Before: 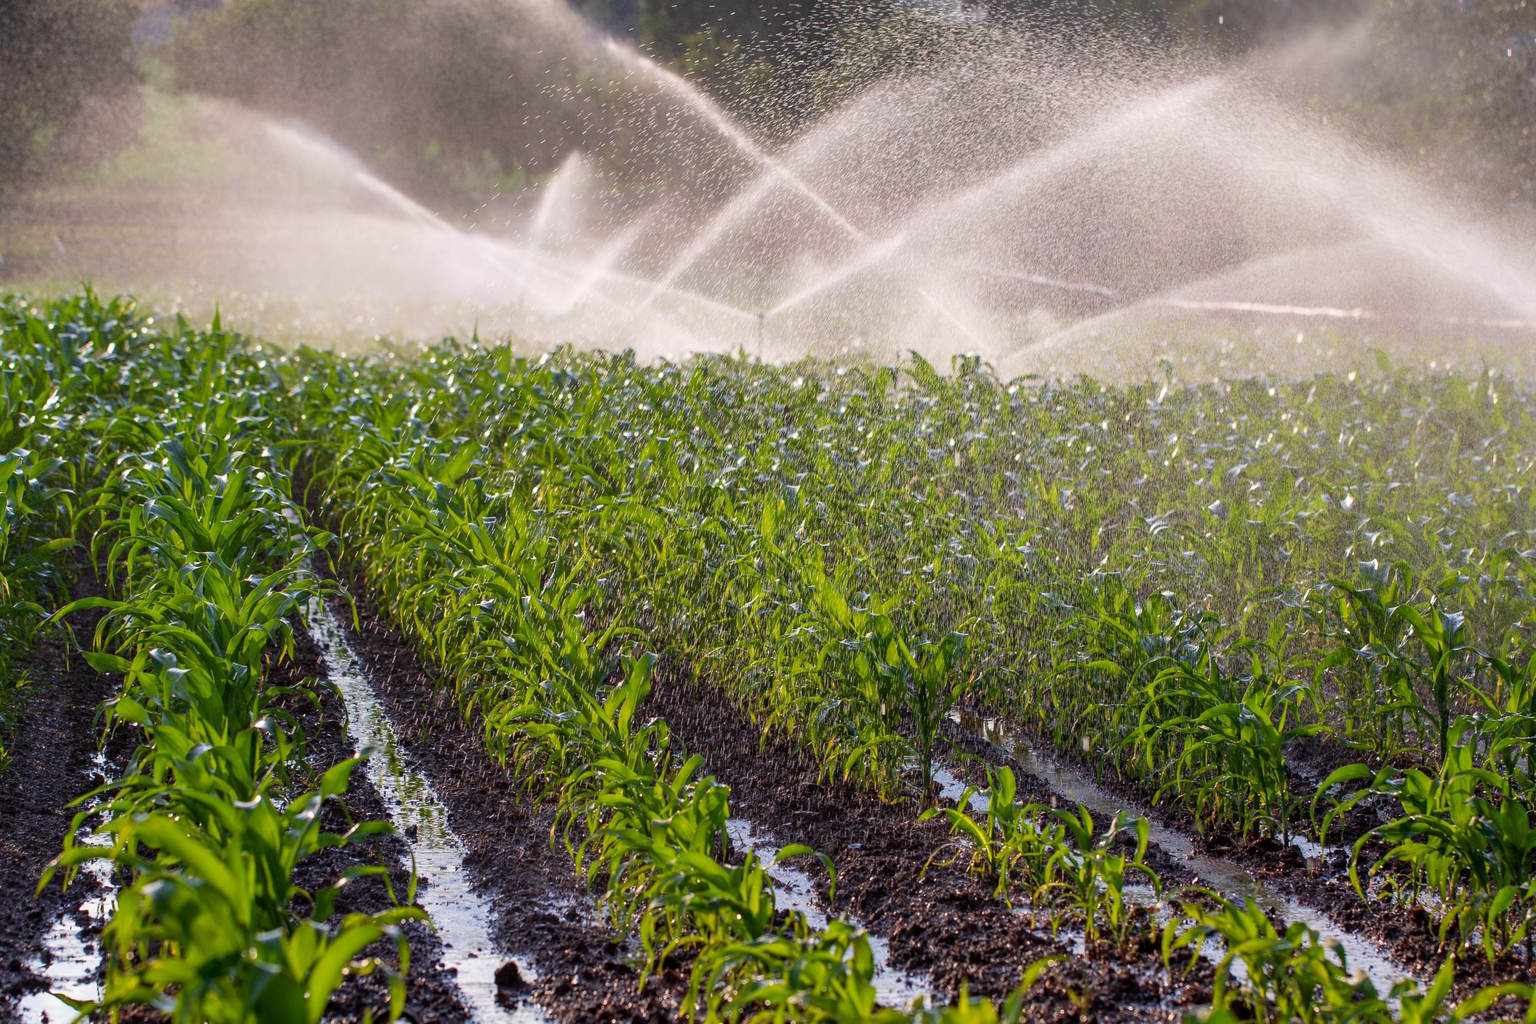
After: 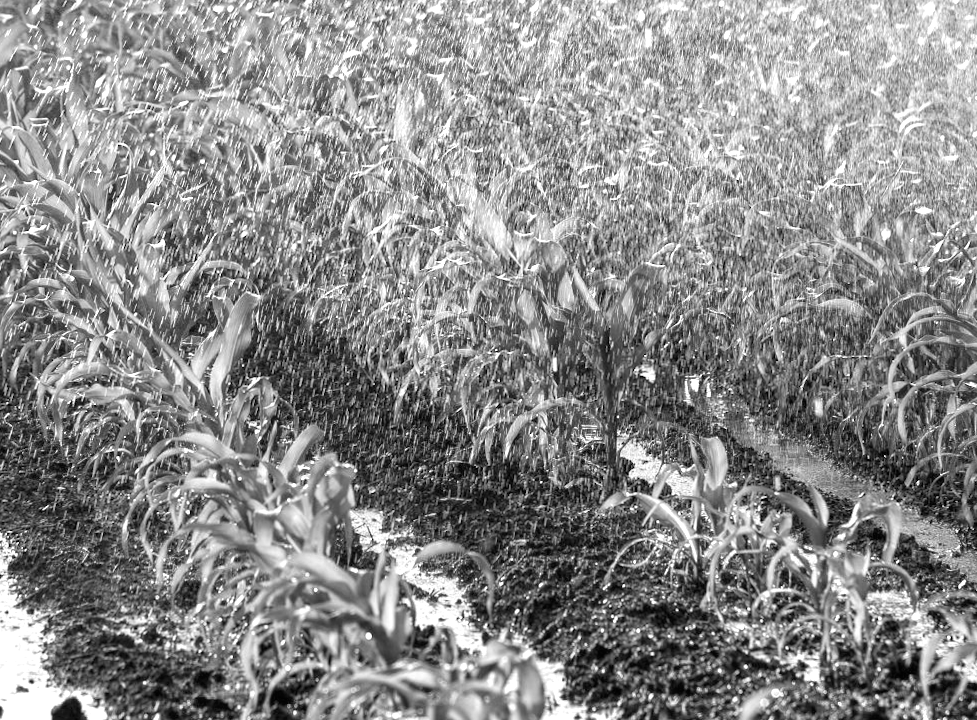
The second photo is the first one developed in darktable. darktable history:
exposure: black level correction 0, exposure 1.2 EV, compensate highlight preservation false
crop: left 29.672%, top 41.786%, right 20.851%, bottom 3.487%
rotate and perspective: rotation -0.45°, automatic cropping original format, crop left 0.008, crop right 0.992, crop top 0.012, crop bottom 0.988
monochrome: a -6.99, b 35.61, size 1.4
